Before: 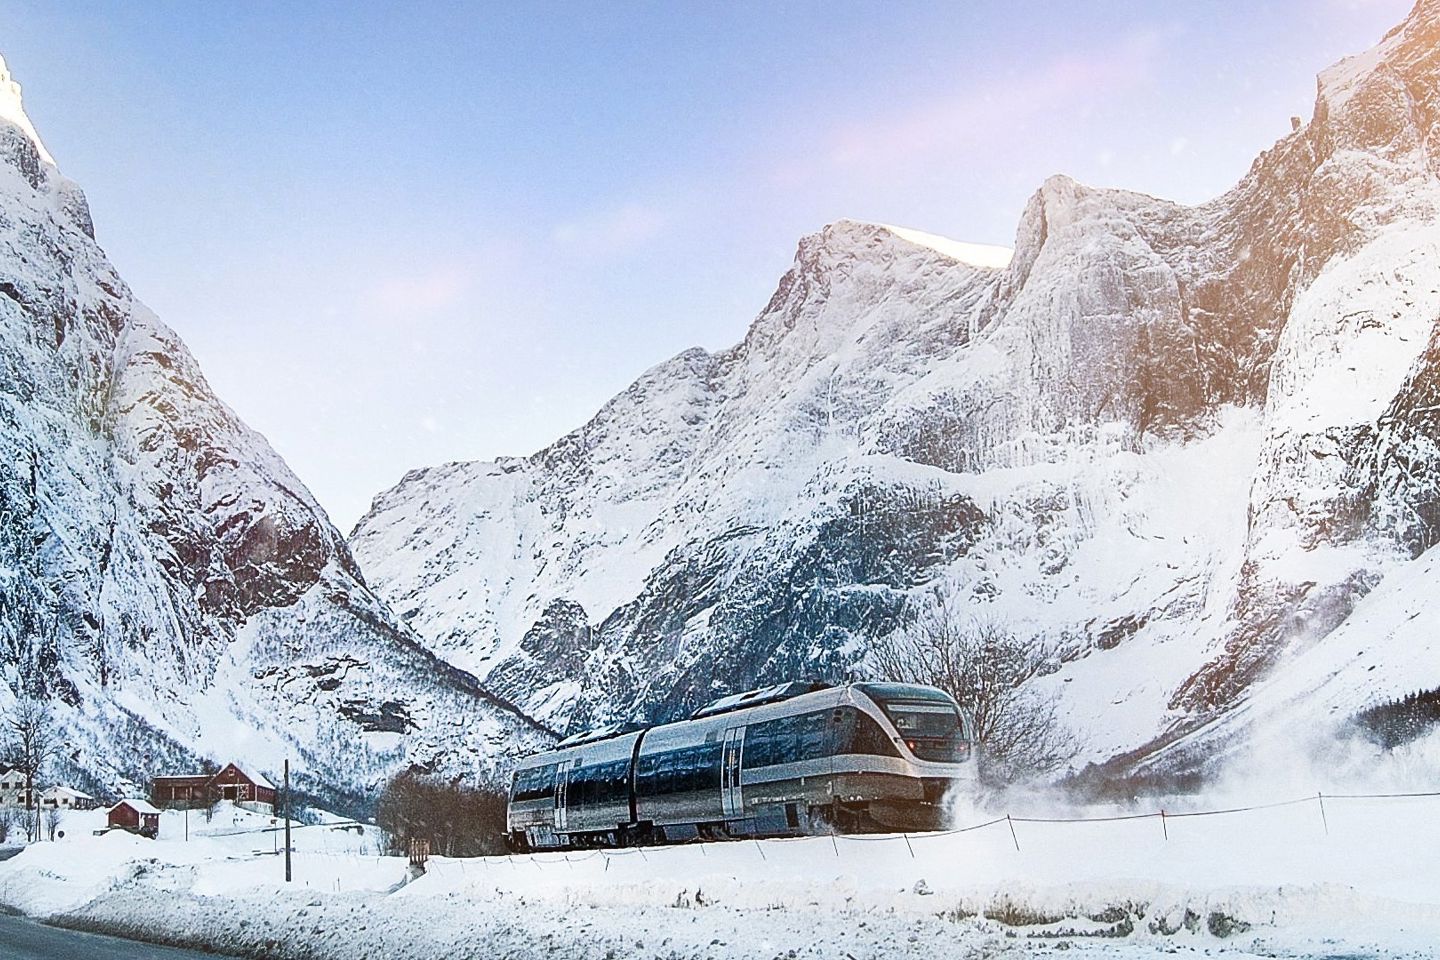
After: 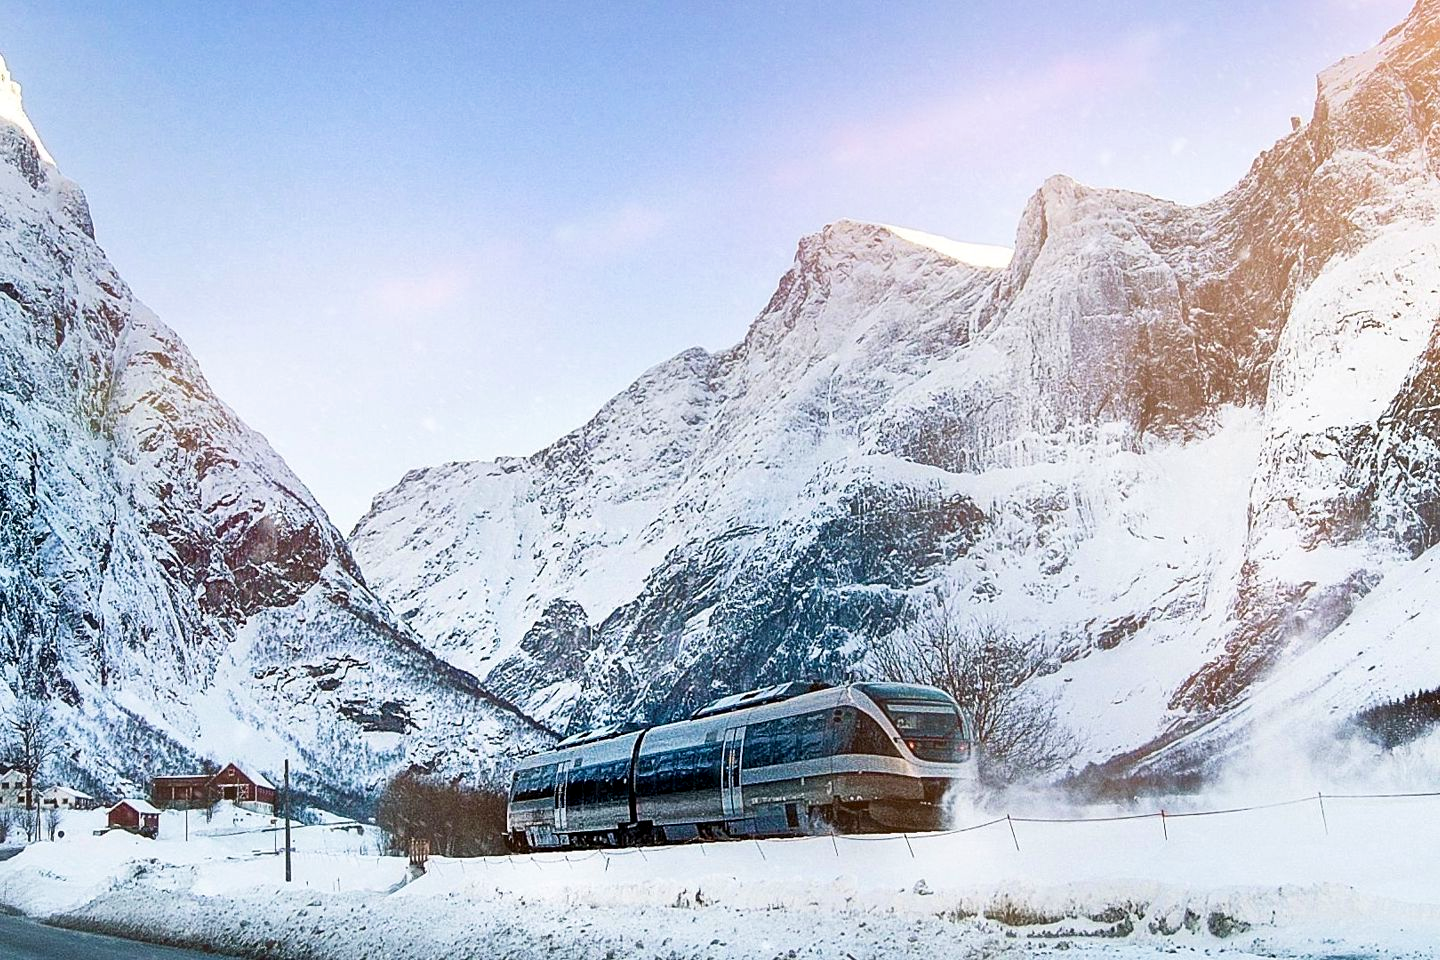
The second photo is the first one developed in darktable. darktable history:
exposure: black level correction 0.005, exposure 0.014 EV, compensate highlight preservation false
velvia: on, module defaults
